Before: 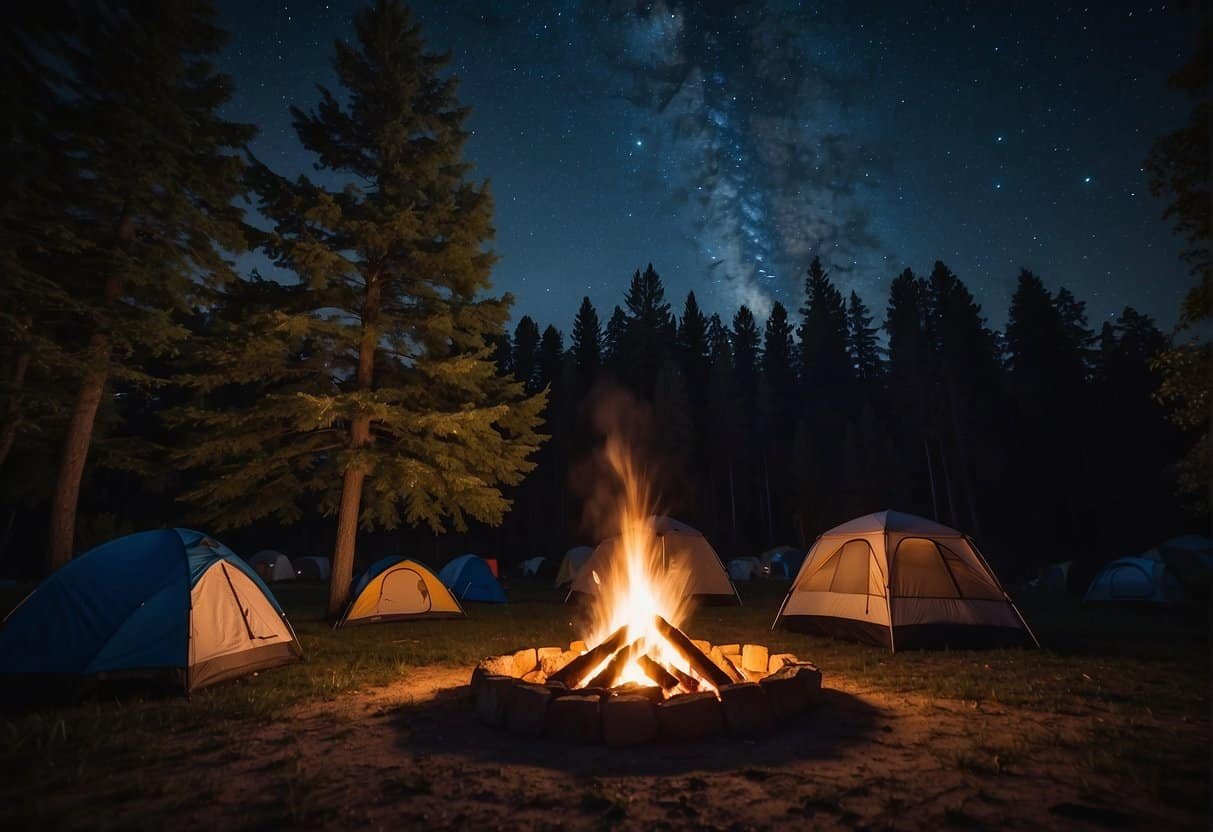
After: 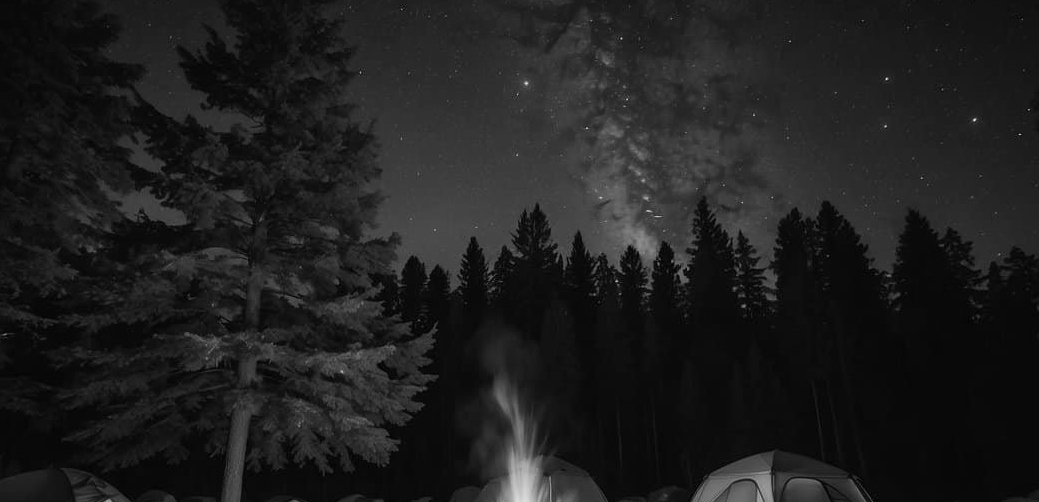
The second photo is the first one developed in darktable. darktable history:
crop and rotate: left 9.345%, top 7.22%, right 4.982%, bottom 32.331%
monochrome: a -71.75, b 75.82
